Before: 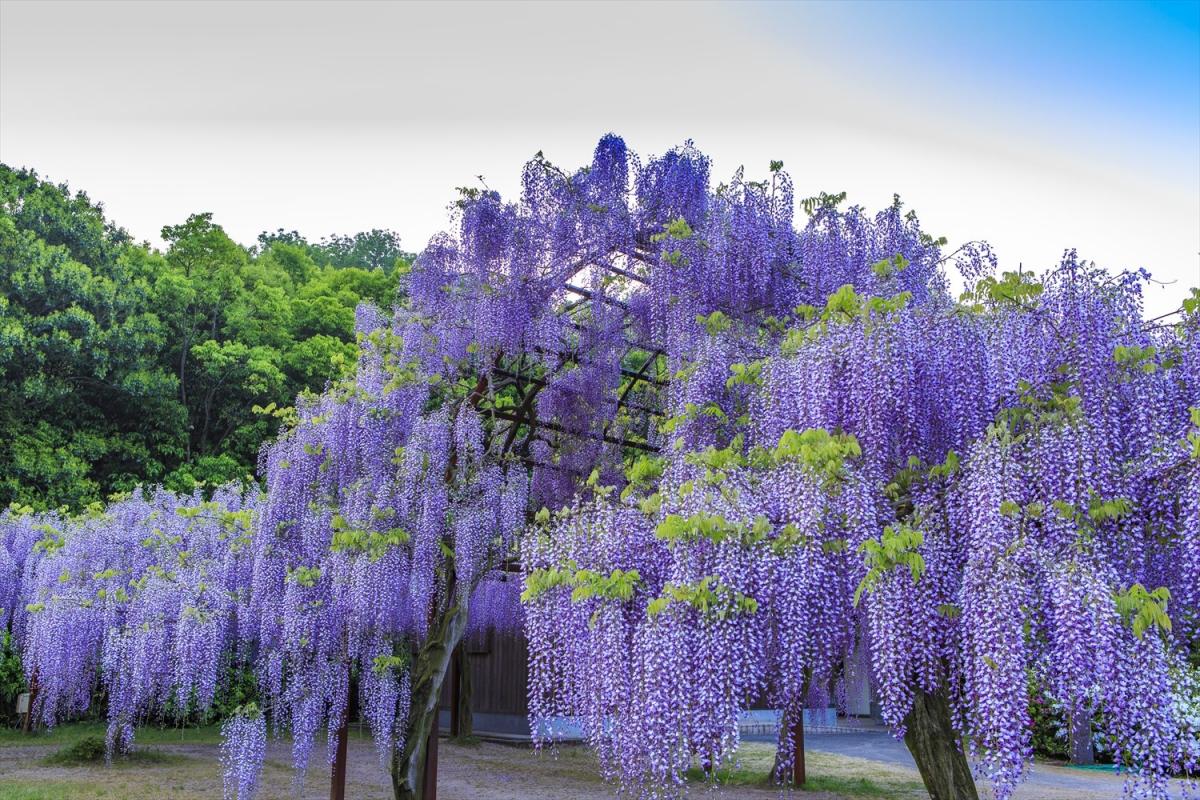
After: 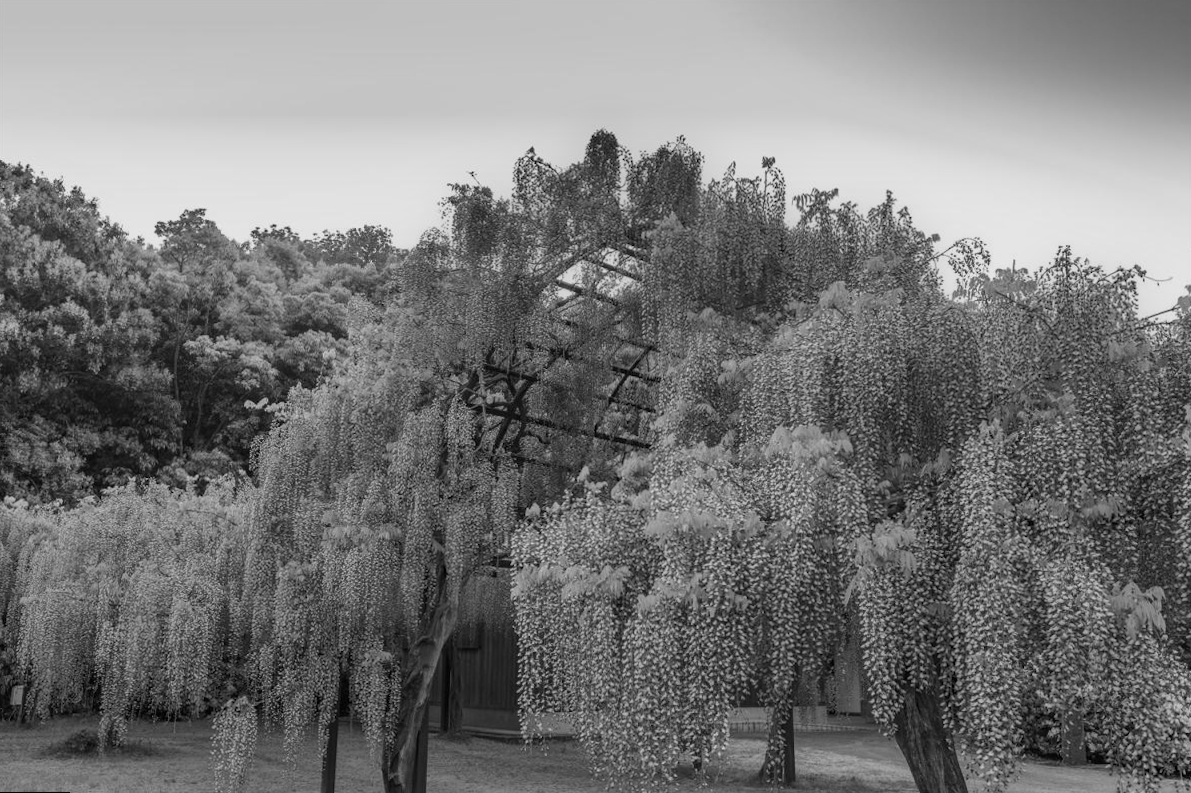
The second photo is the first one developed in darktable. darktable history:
rotate and perspective: rotation 0.192°, lens shift (horizontal) -0.015, crop left 0.005, crop right 0.996, crop top 0.006, crop bottom 0.99
monochrome: a 26.22, b 42.67, size 0.8
